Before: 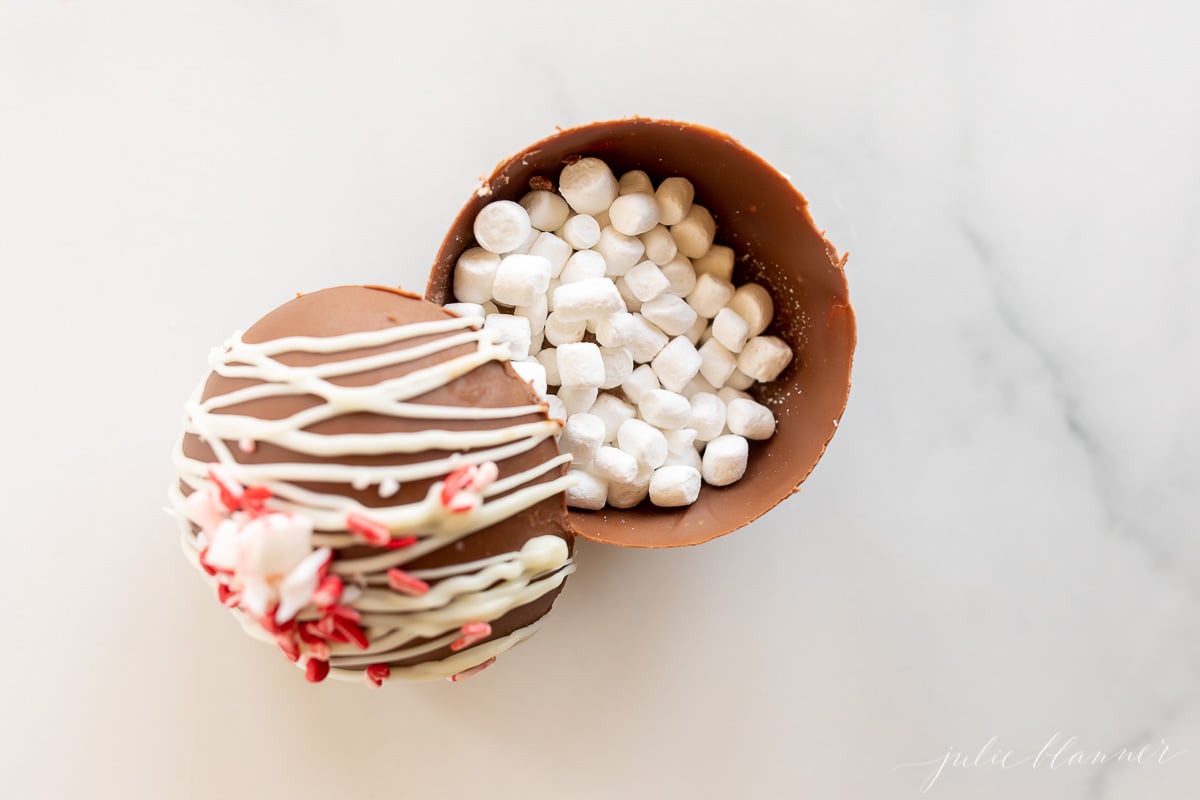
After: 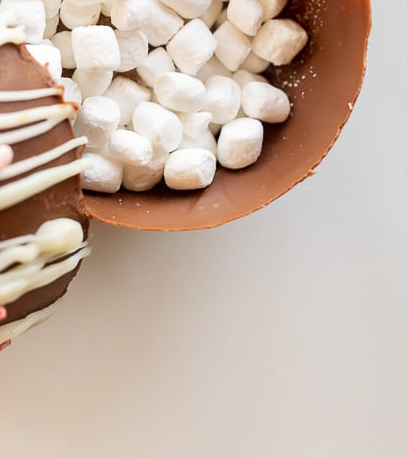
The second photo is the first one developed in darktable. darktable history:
crop: left 40.452%, top 39.686%, right 25.619%, bottom 2.973%
